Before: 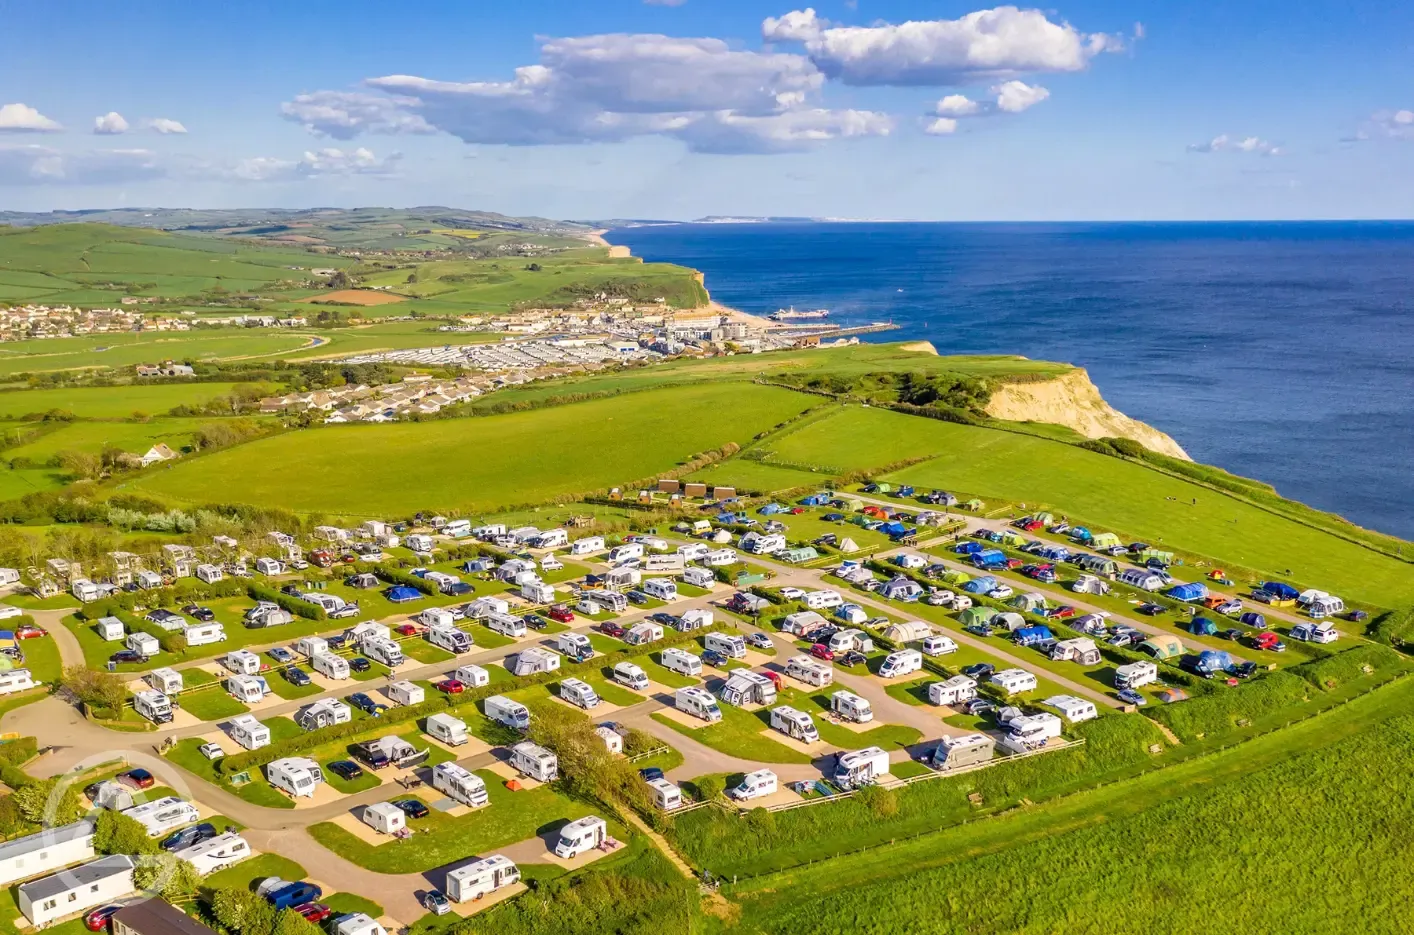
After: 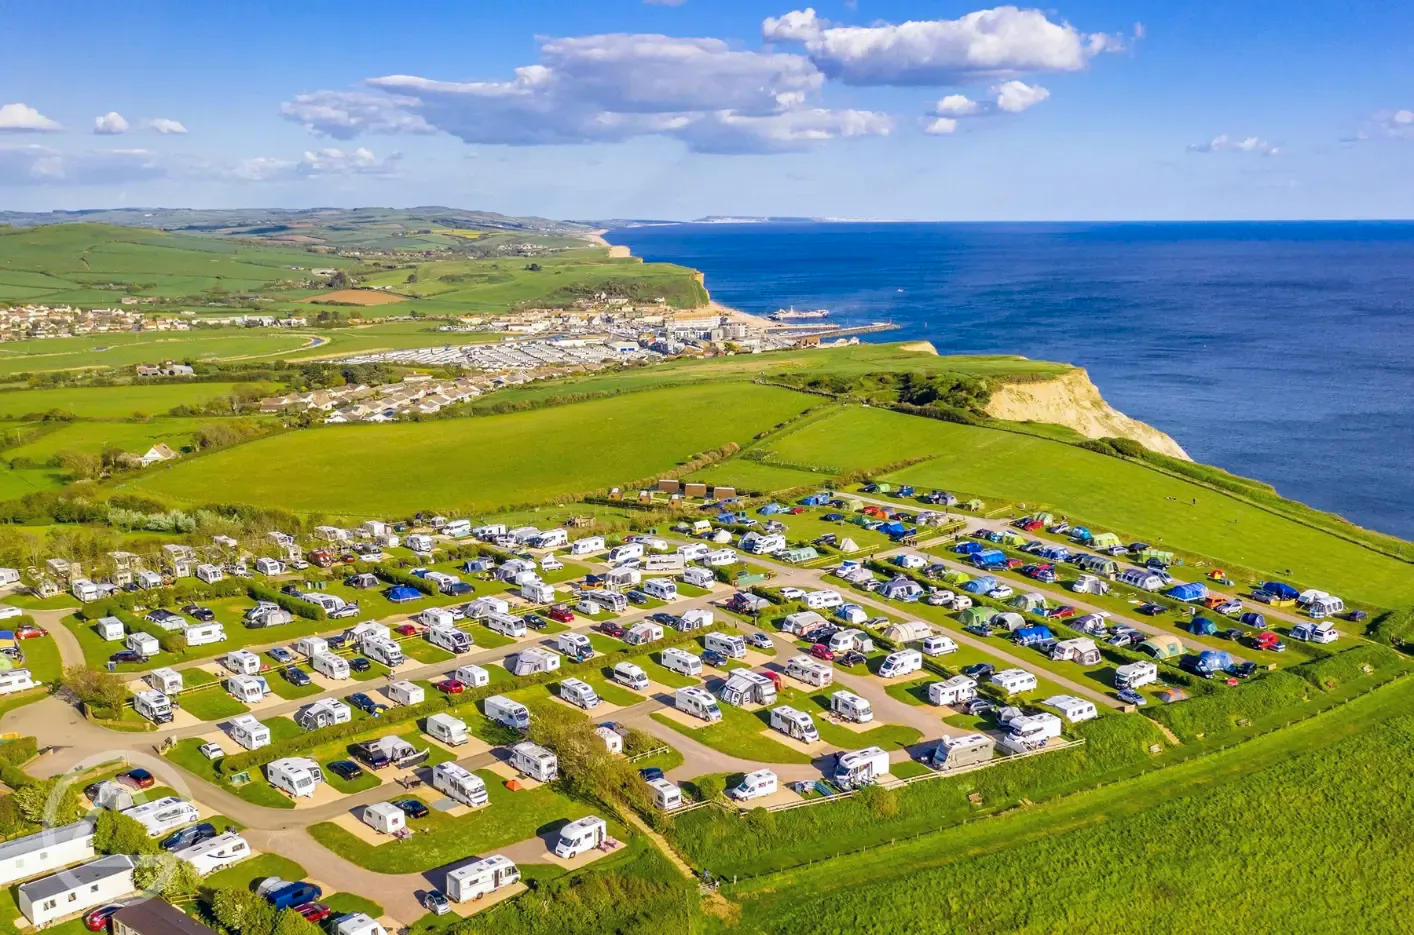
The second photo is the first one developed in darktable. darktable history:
color correction: highlights a* 0.207, highlights b* 2.7, shadows a* -0.874, shadows b* -4.78
white balance: red 0.974, blue 1.044
